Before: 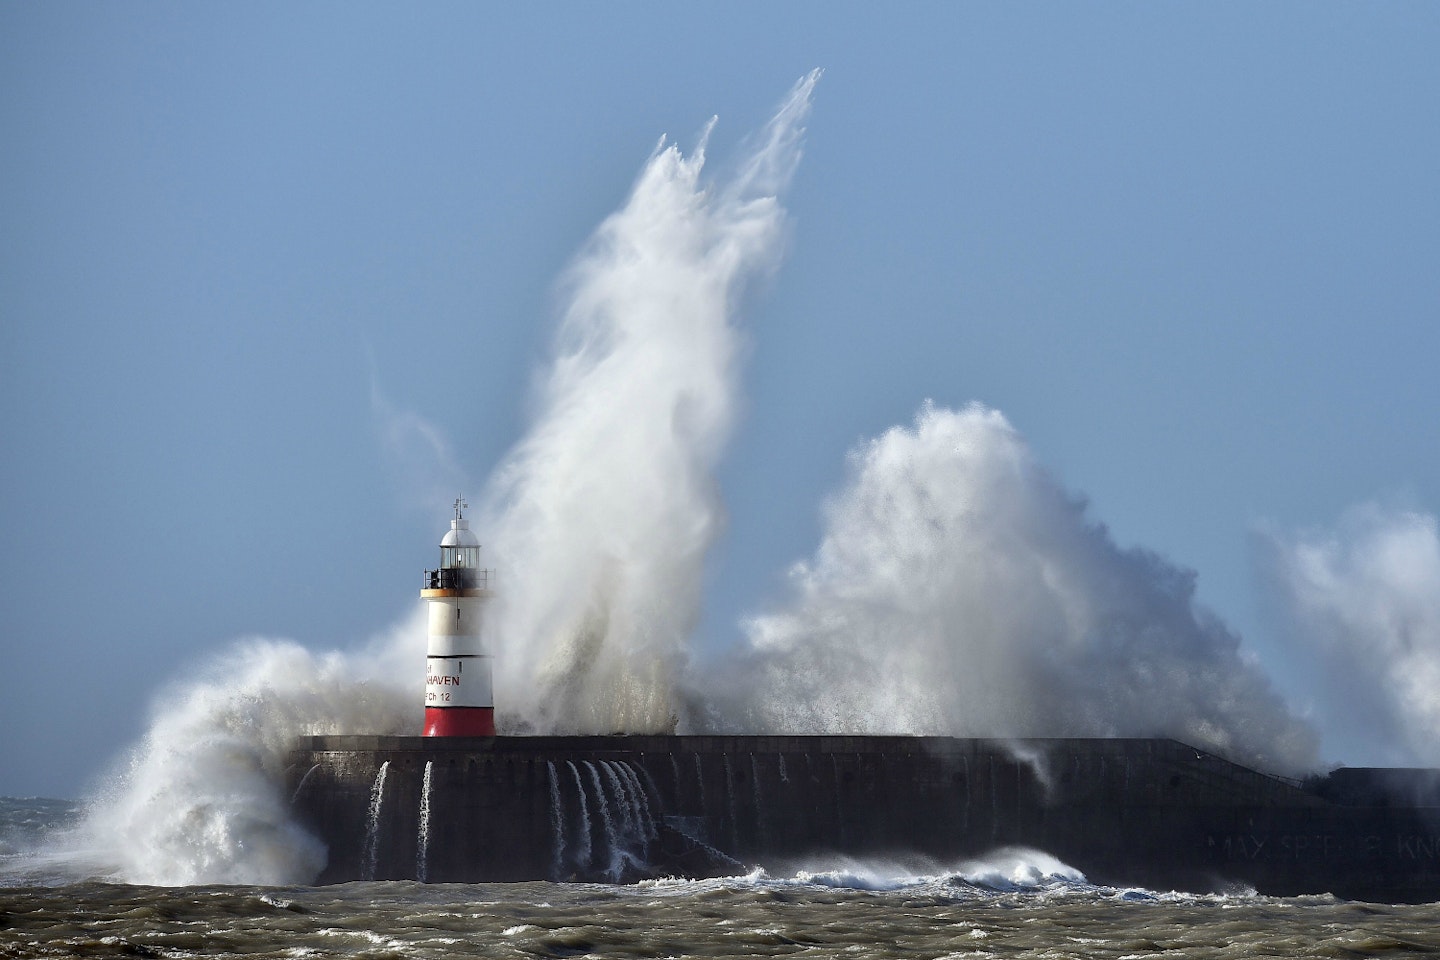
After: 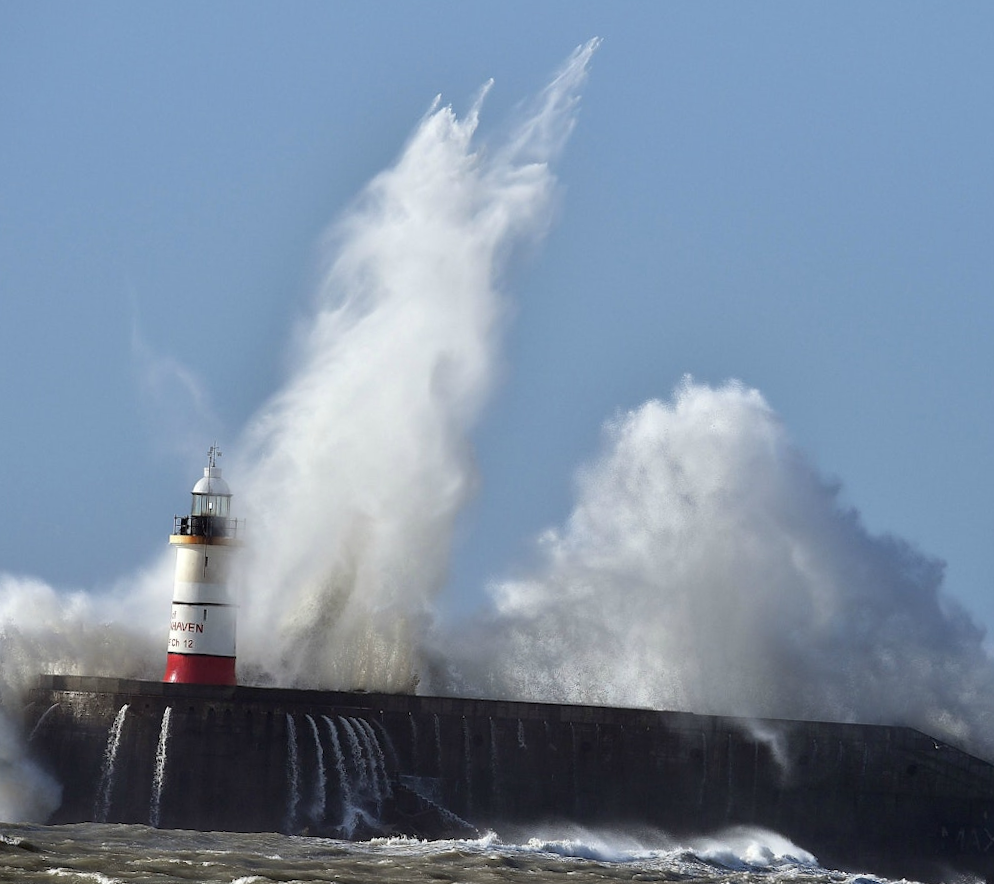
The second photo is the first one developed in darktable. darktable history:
crop and rotate: angle -3.3°, left 14.255%, top 0.02%, right 10.863%, bottom 0.018%
exposure: compensate highlight preservation false
